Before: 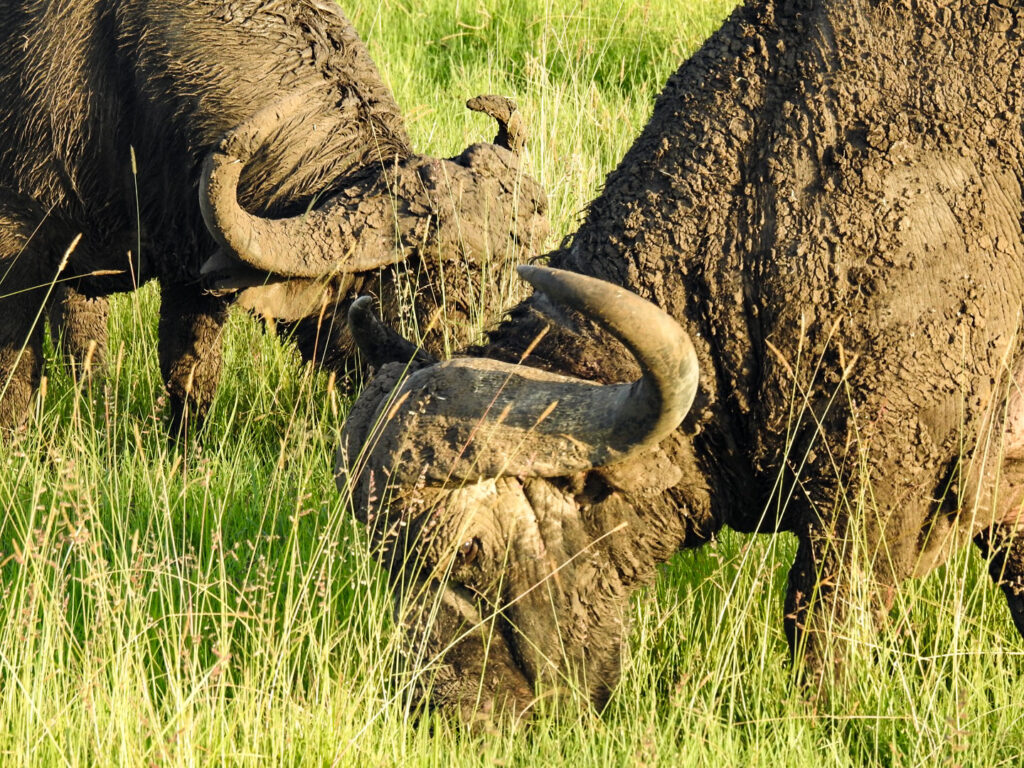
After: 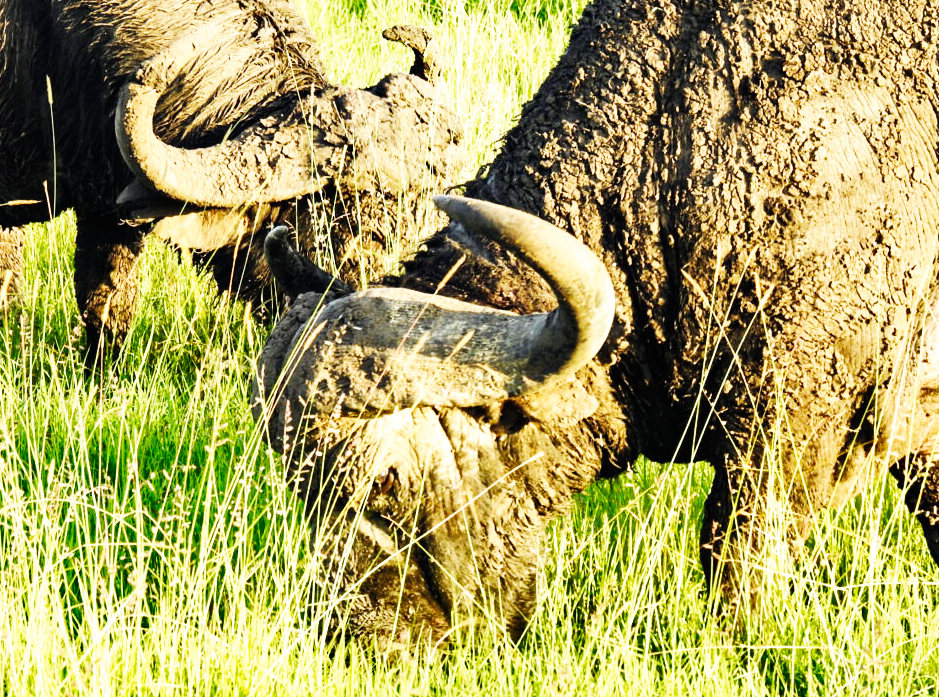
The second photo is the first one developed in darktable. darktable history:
shadows and highlights: soften with gaussian
base curve: curves: ch0 [(0, 0) (0.007, 0.004) (0.027, 0.03) (0.046, 0.07) (0.207, 0.54) (0.442, 0.872) (0.673, 0.972) (1, 1)], preserve colors none
crop and rotate: left 8.262%, top 9.226%
white balance: red 0.98, blue 1.034
